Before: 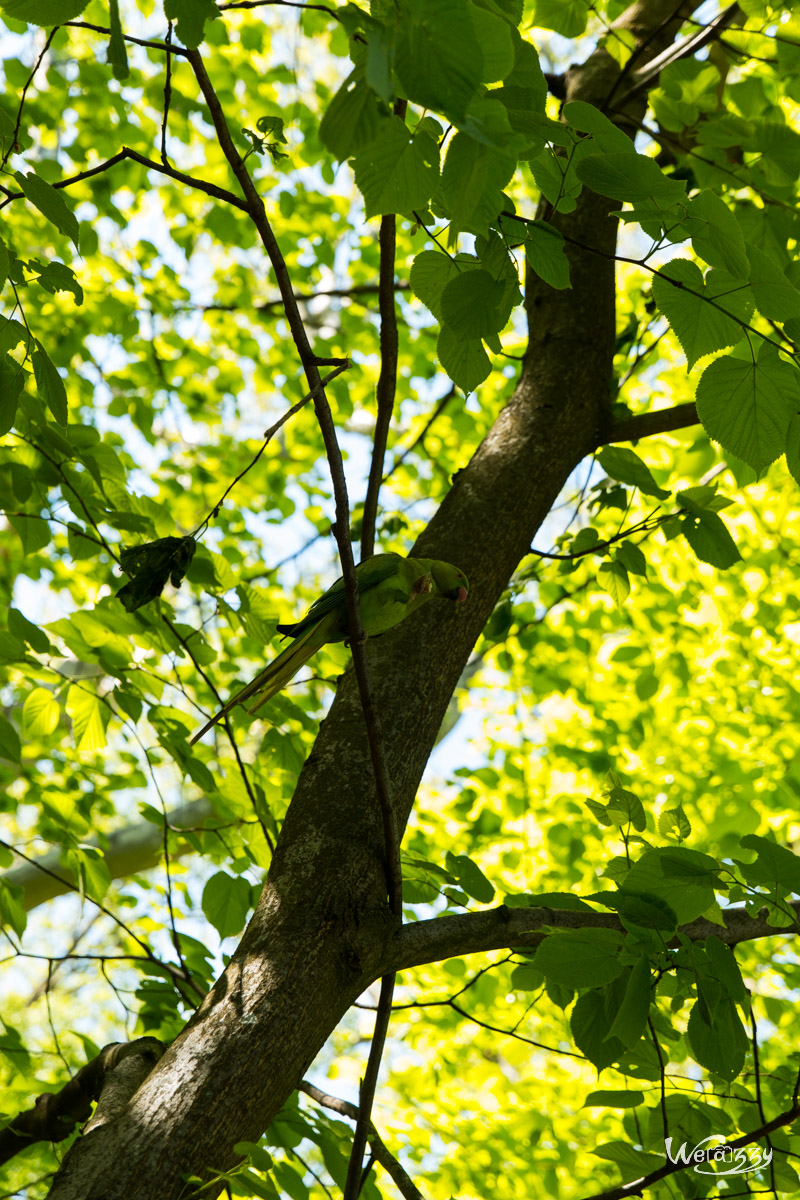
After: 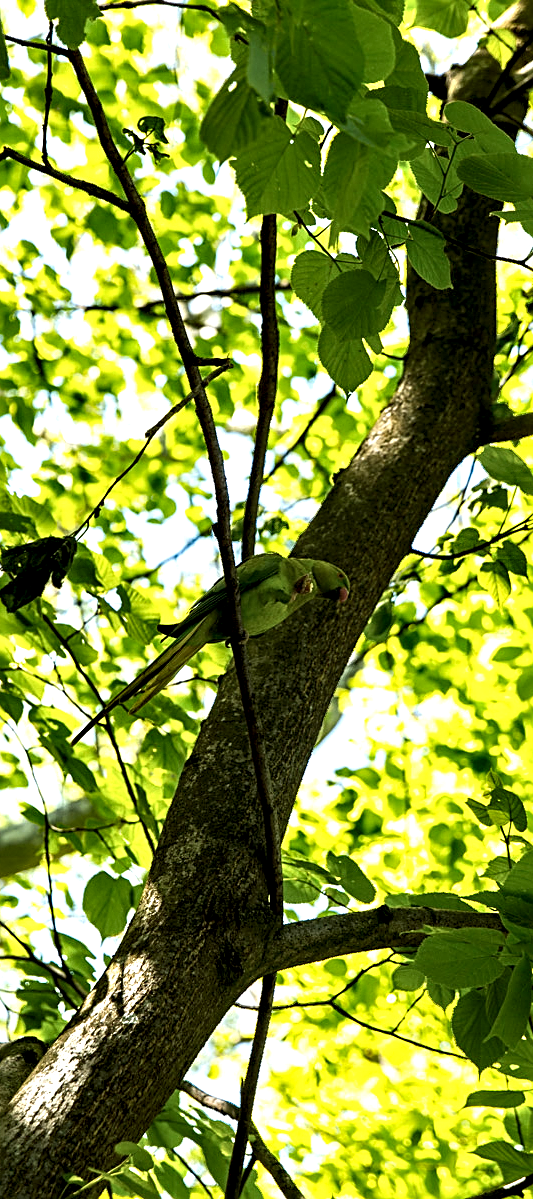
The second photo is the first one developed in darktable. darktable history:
exposure: black level correction 0.001, exposure 1.129 EV, compensate exposure bias true, compensate highlight preservation false
crop and rotate: left 15.055%, right 18.278%
sharpen: on, module defaults
contrast equalizer: y [[0.601, 0.6, 0.598, 0.598, 0.6, 0.601], [0.5 ×6], [0.5 ×6], [0 ×6], [0 ×6]]
